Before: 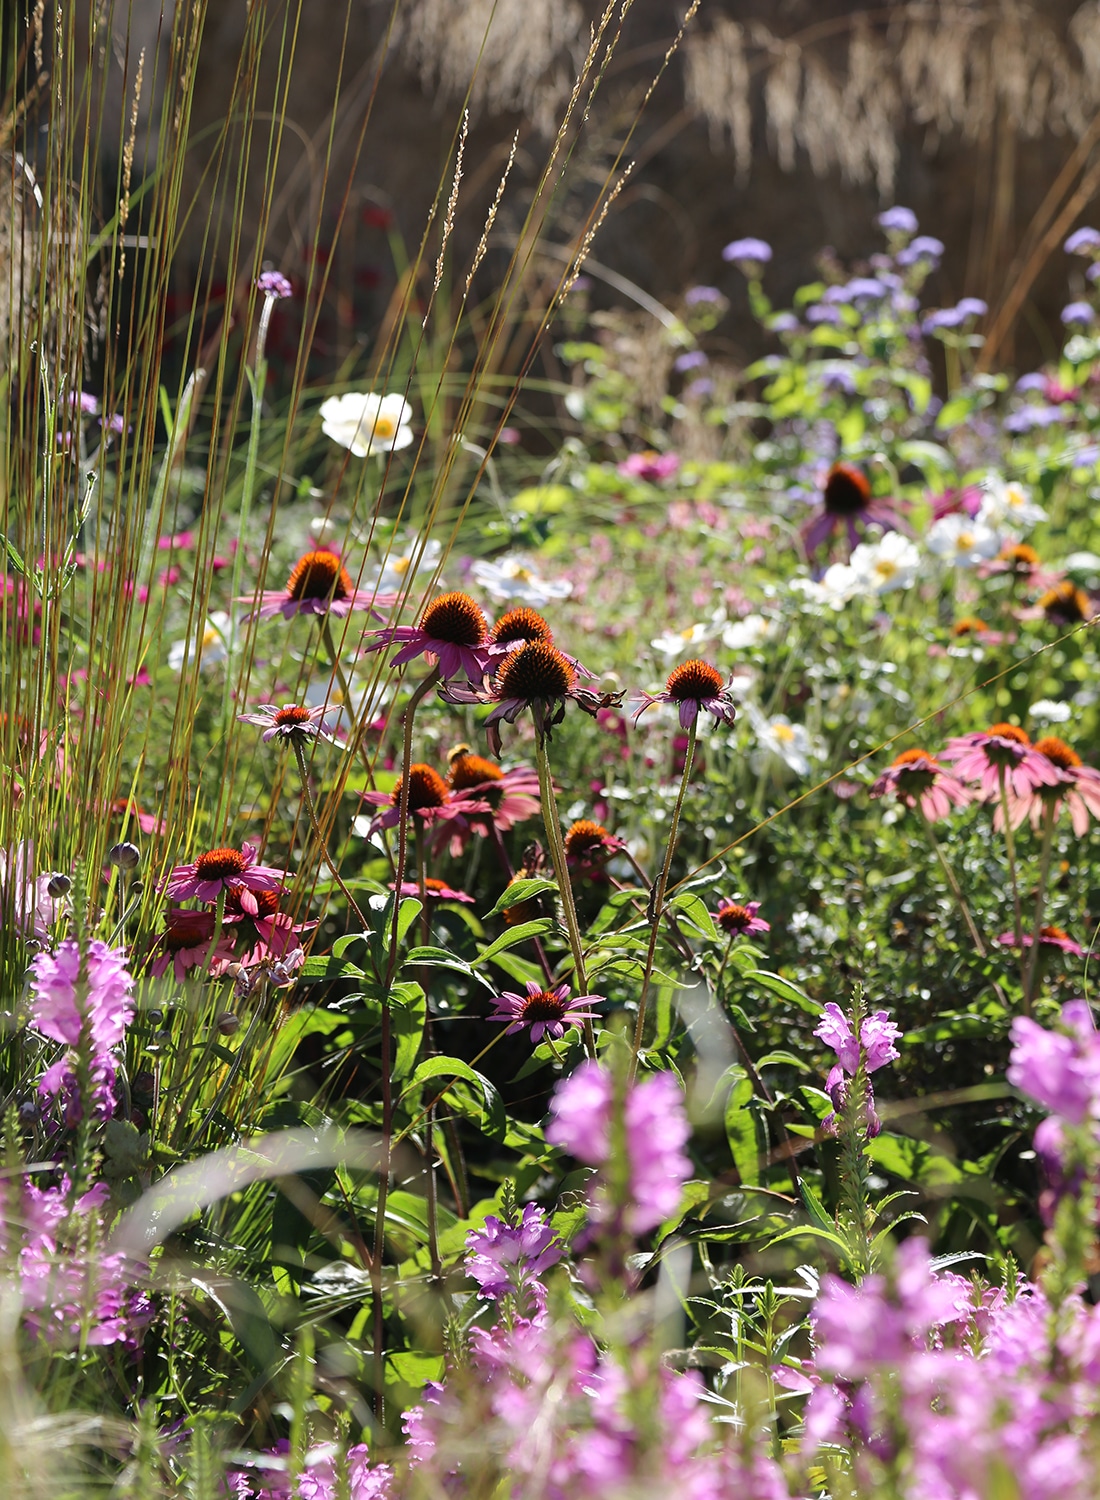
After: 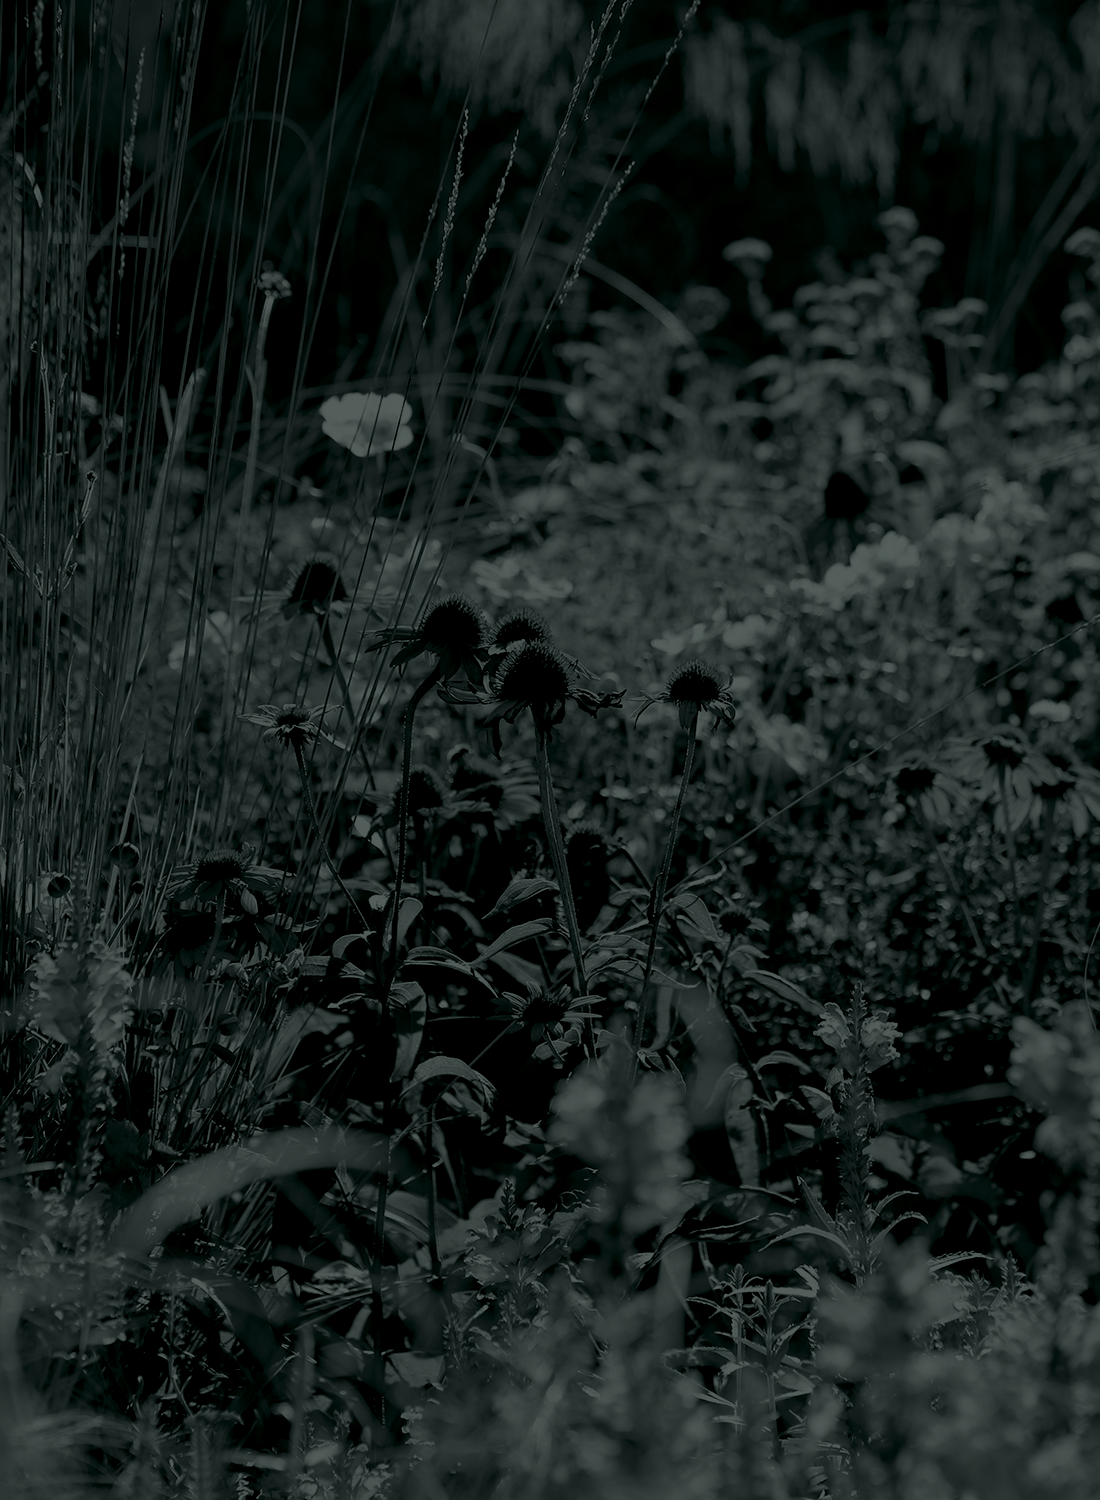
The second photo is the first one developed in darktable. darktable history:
colorize: hue 90°, saturation 19%, lightness 1.59%, version 1
velvia: strength 15%
